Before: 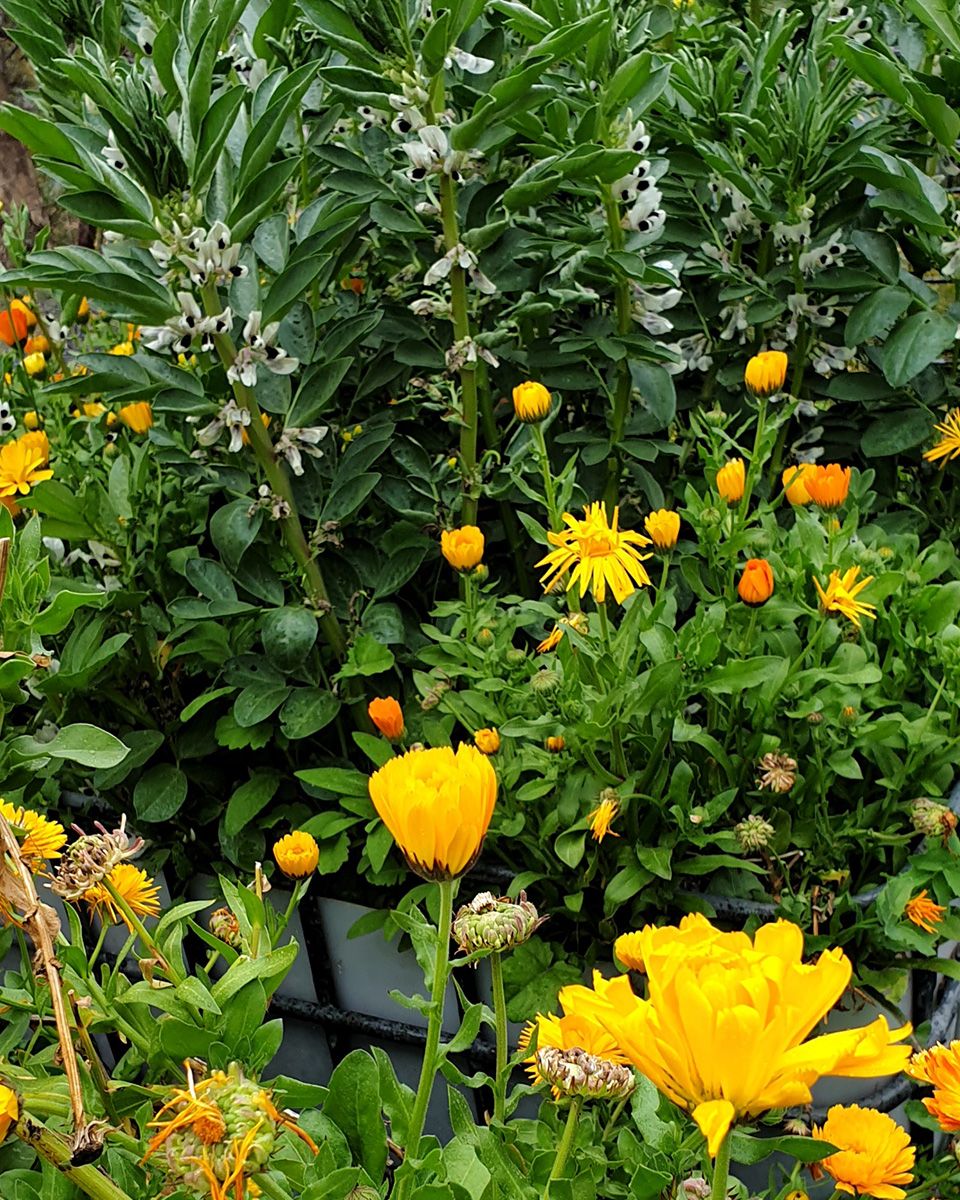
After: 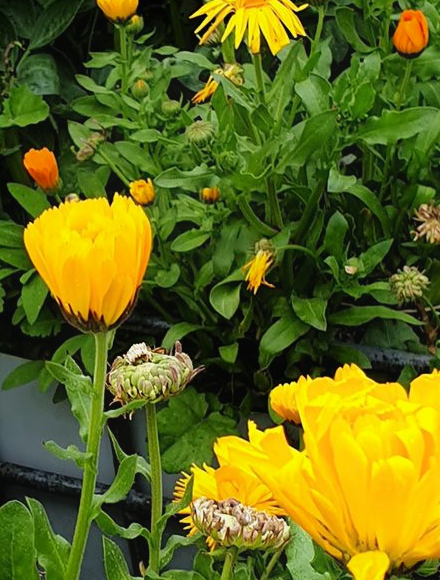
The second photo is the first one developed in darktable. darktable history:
crop: left 35.976%, top 45.819%, right 18.162%, bottom 5.807%
contrast equalizer: octaves 7, y [[0.6 ×6], [0.55 ×6], [0 ×6], [0 ×6], [0 ×6]], mix -0.3
